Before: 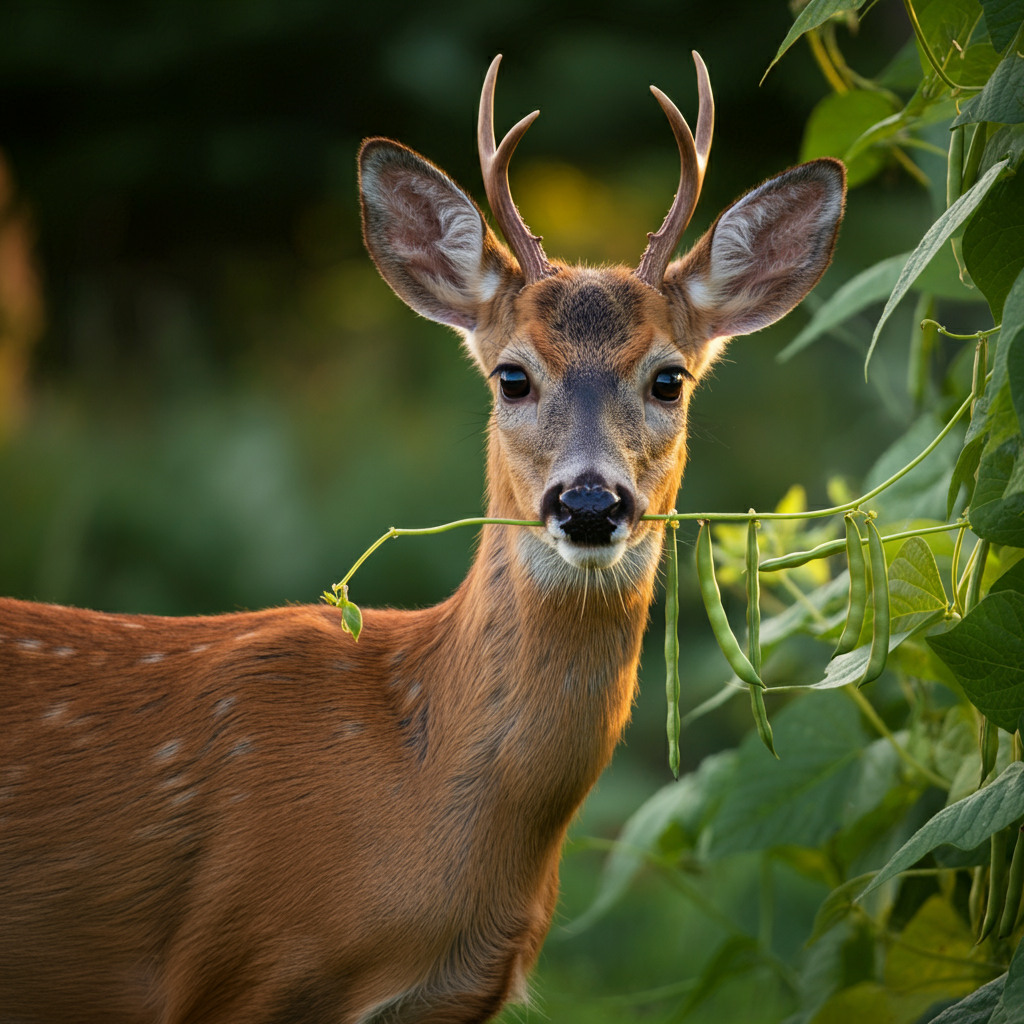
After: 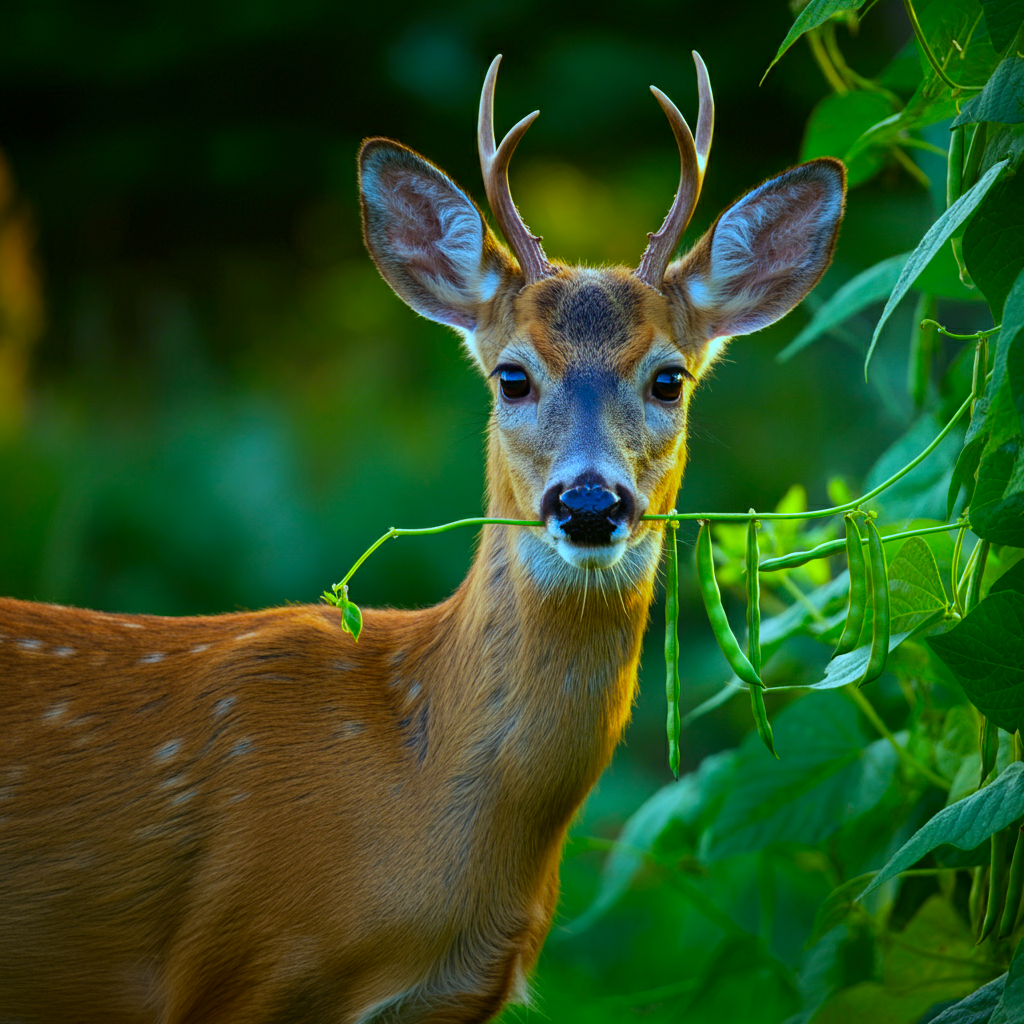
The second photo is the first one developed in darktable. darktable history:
color correction: highlights a* -10.77, highlights b* 9.8, saturation 1.72
white balance: red 0.871, blue 1.249
color zones: curves: ch1 [(0, 0.469) (0.01, 0.469) (0.12, 0.446) (0.248, 0.469) (0.5, 0.5) (0.748, 0.5) (0.99, 0.469) (1, 0.469)]
